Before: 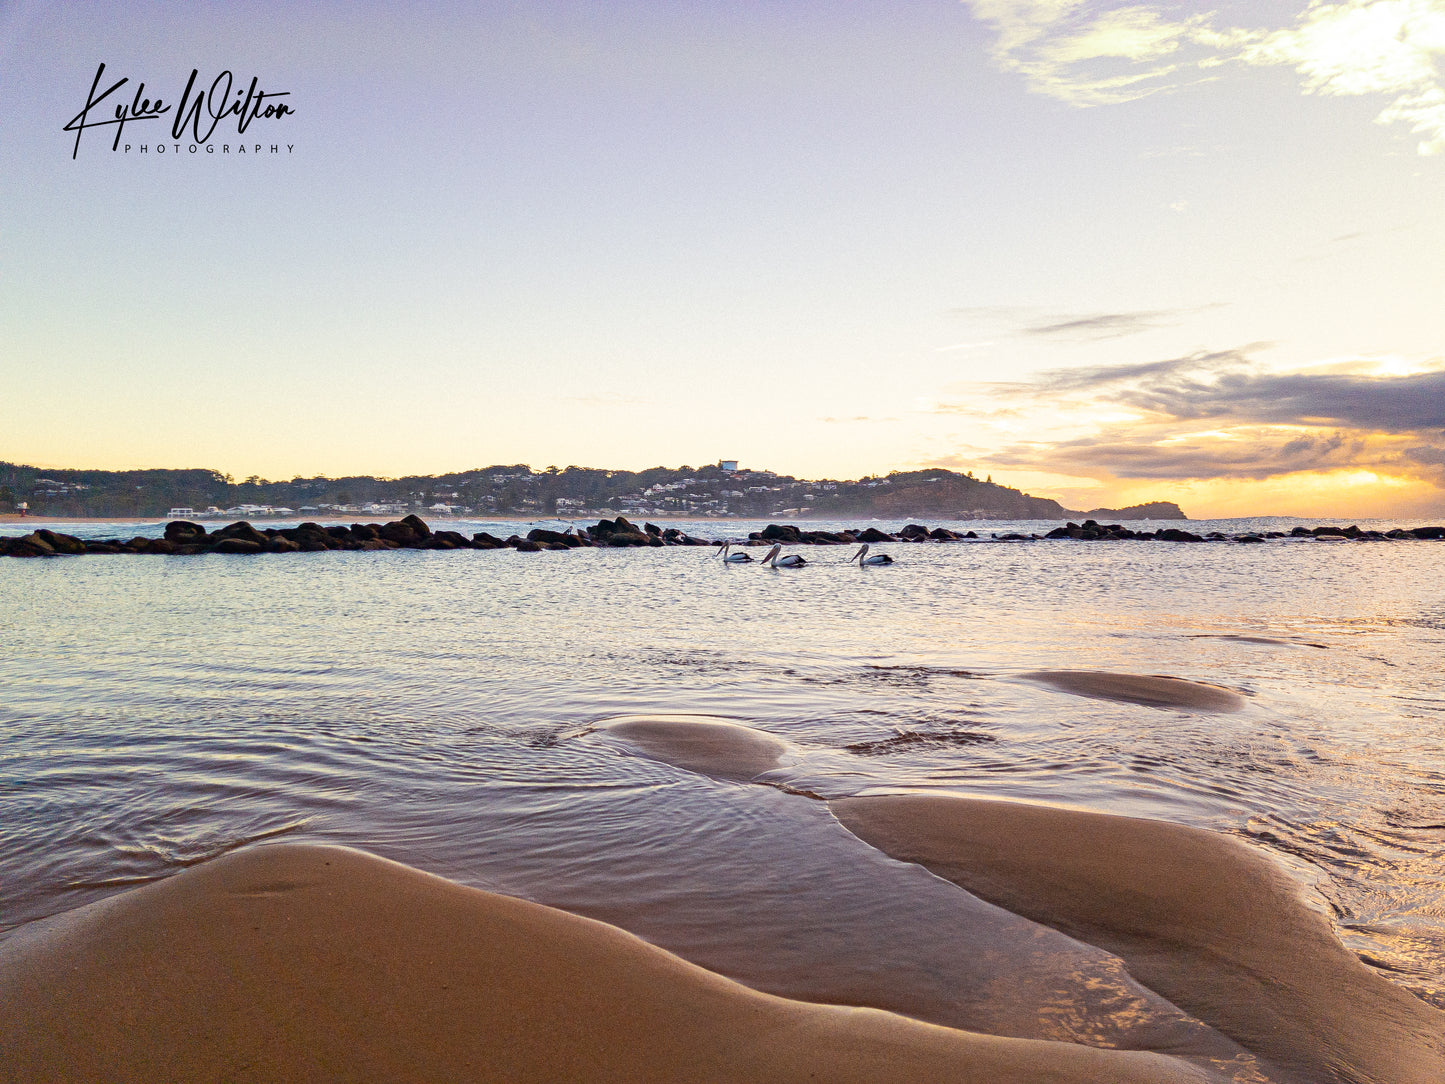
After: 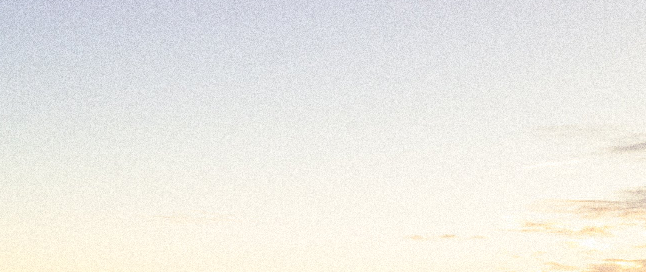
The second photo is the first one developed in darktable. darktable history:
white balance: red 1, blue 1
crop: left 28.64%, top 16.832%, right 26.637%, bottom 58.055%
grain: coarseness 14.49 ISO, strength 48.04%, mid-tones bias 35%
